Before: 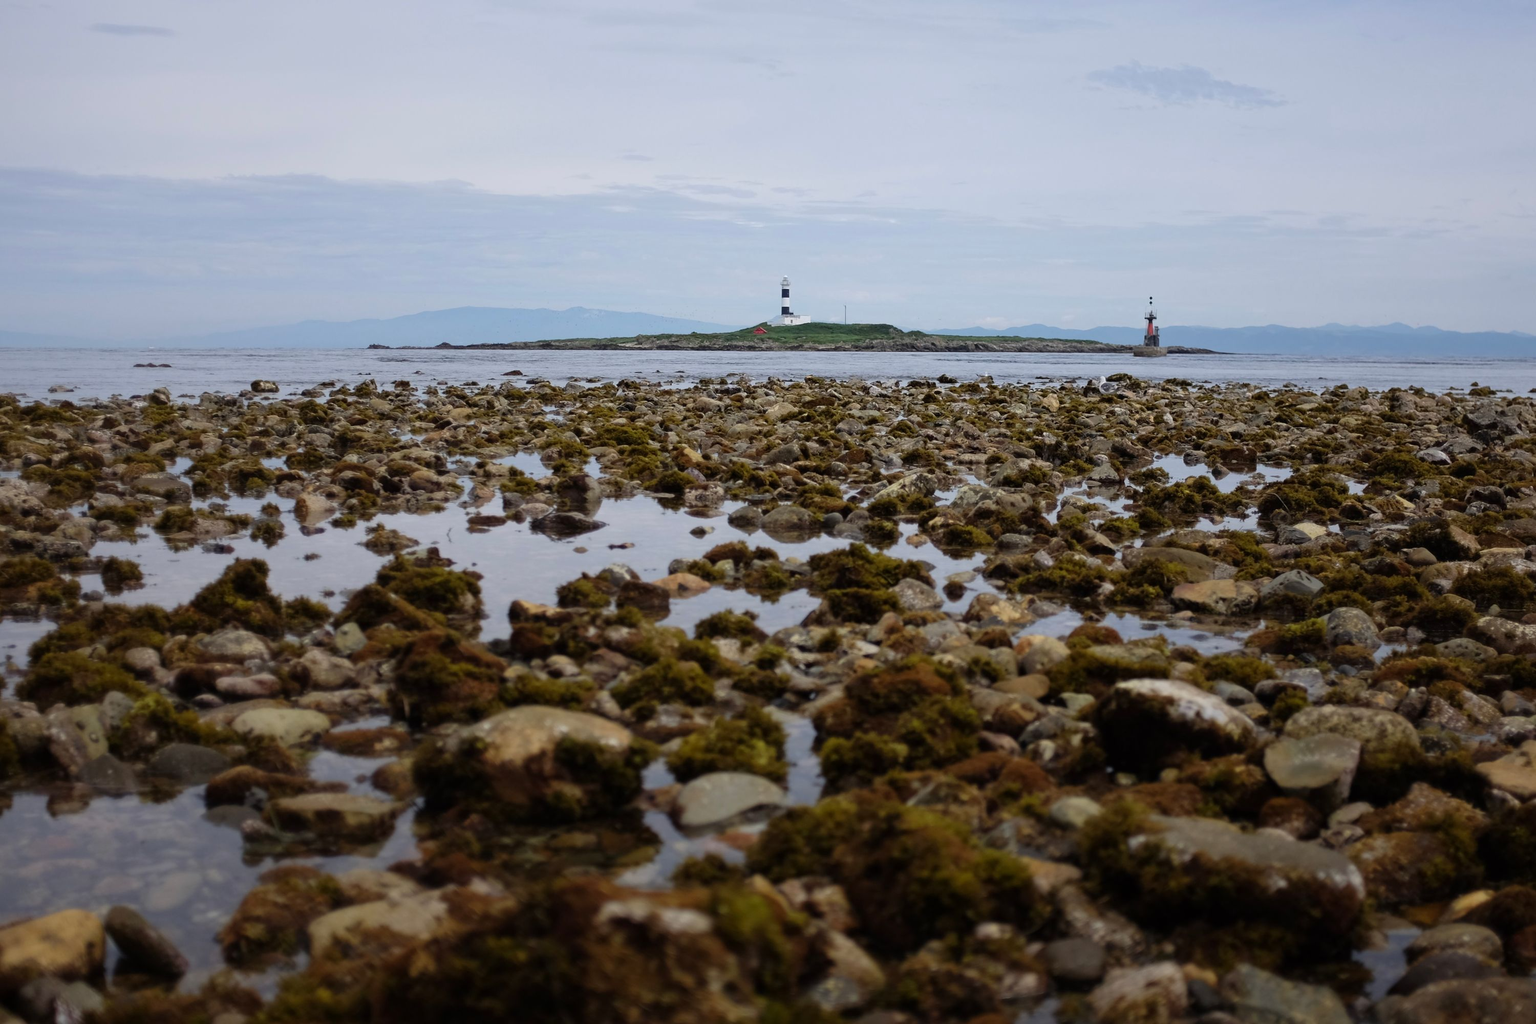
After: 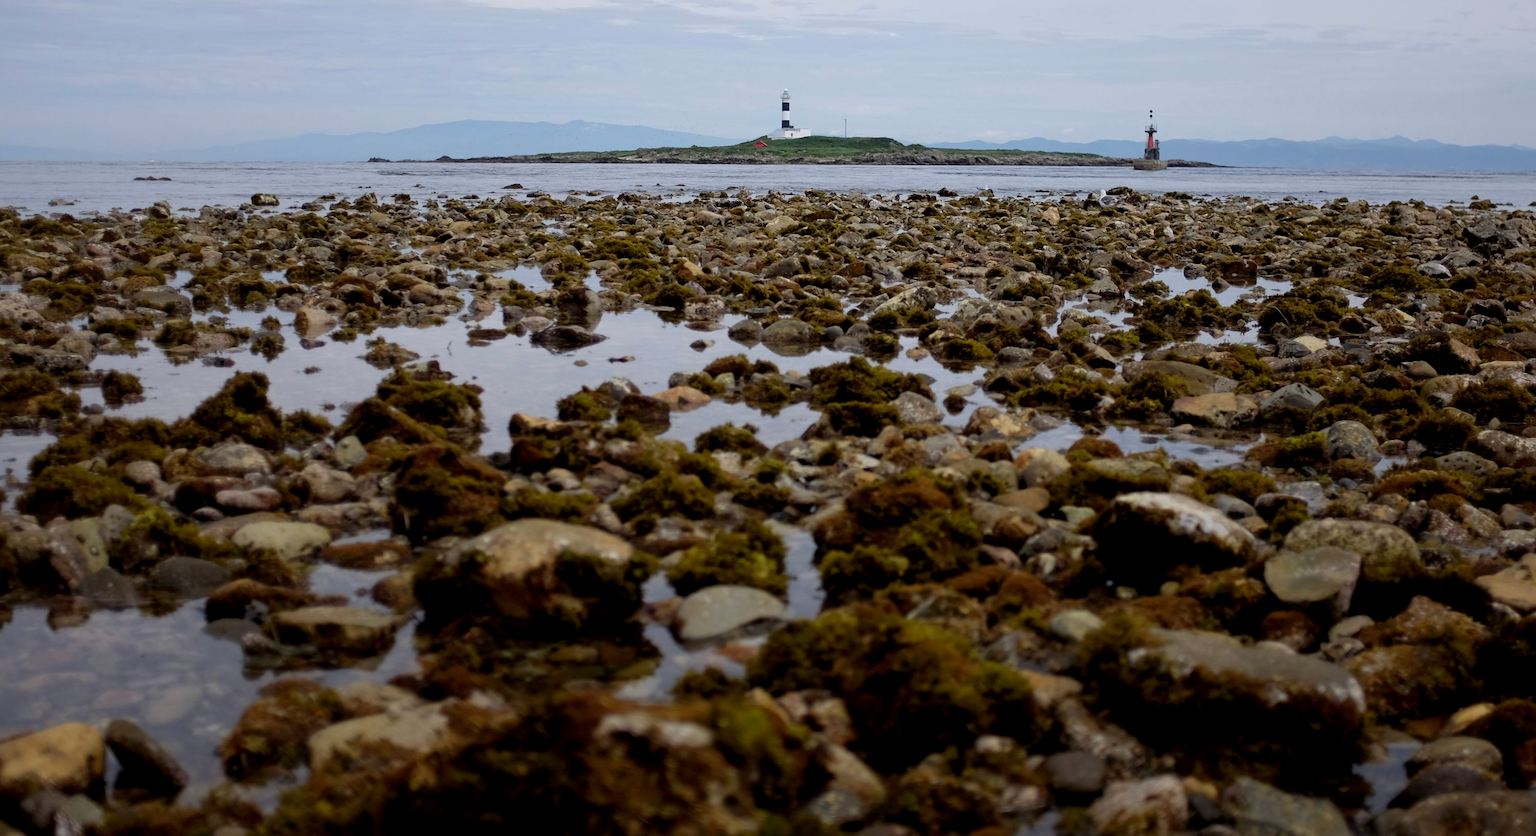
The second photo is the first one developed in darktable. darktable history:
exposure: black level correction 0.005, exposure 0.004 EV, compensate highlight preservation false
crop and rotate: top 18.269%
